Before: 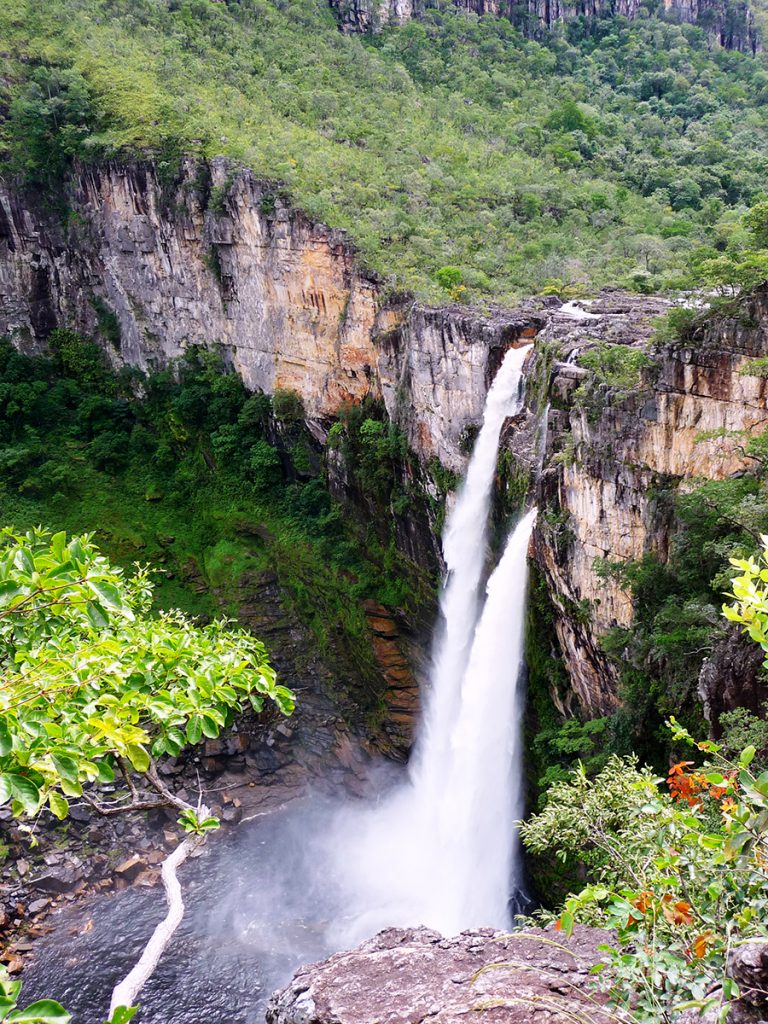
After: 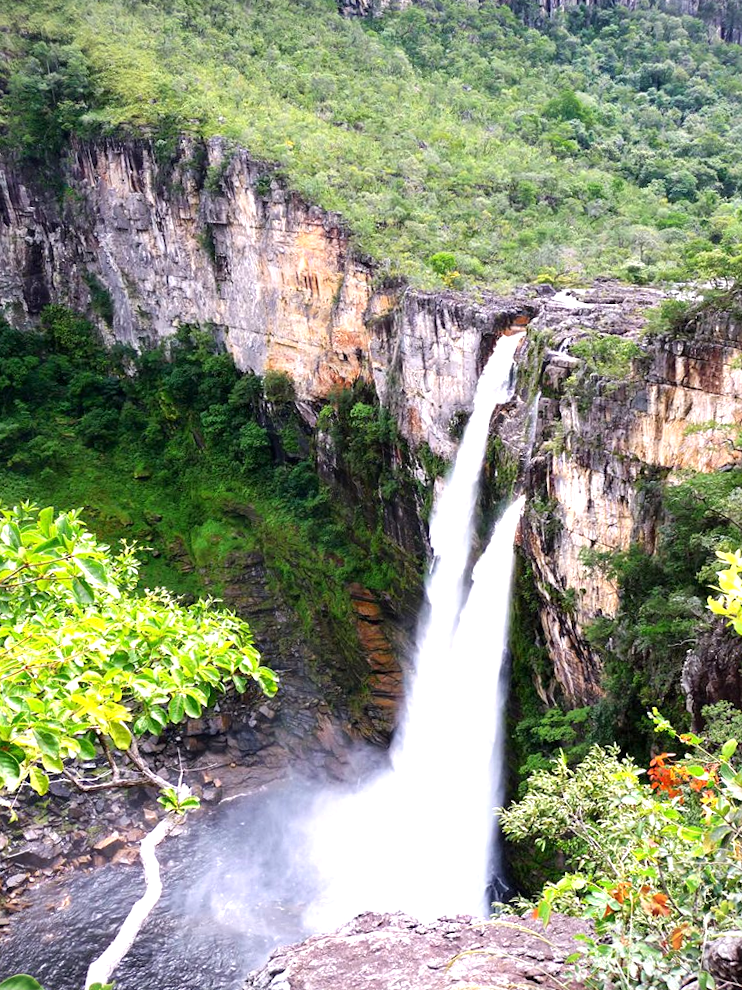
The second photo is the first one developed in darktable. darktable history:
exposure: exposure 0.643 EV, compensate highlight preservation false
crop and rotate: angle -1.49°
vignetting: fall-off start 97.34%, fall-off radius 79.21%, width/height ratio 1.108, unbound false
